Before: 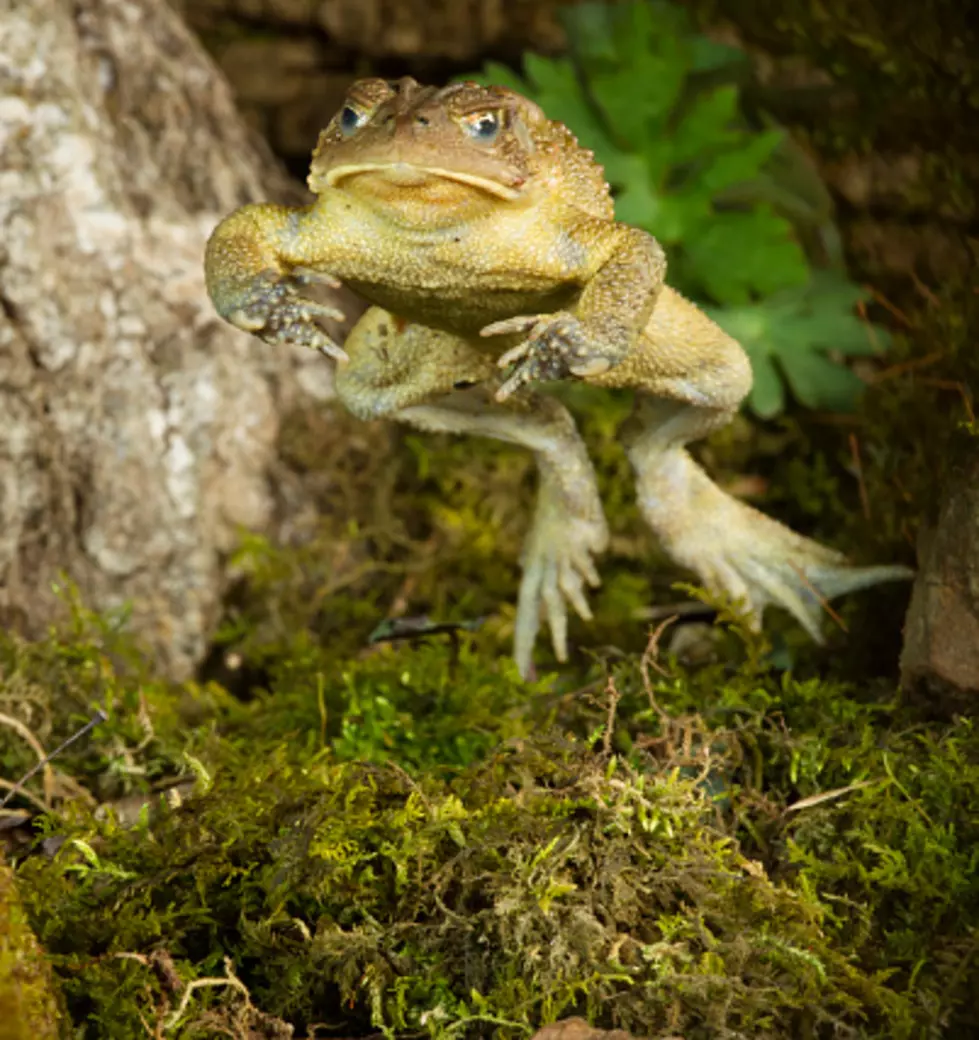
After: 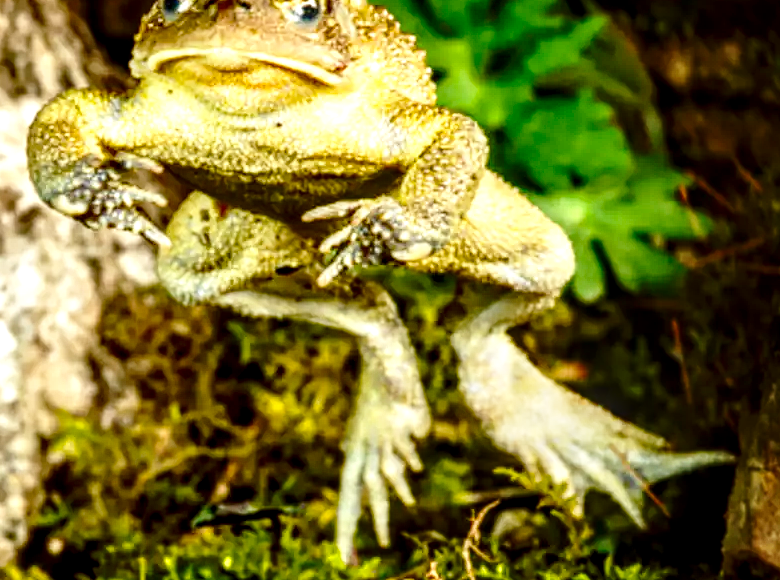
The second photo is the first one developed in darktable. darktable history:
crop: left 18.256%, top 11.122%, right 2.019%, bottom 33.067%
levels: levels [0, 0.492, 0.984]
contrast brightness saturation: contrast 0.122, brightness -0.121, saturation 0.203
base curve: curves: ch0 [(0, 0) (0.036, 0.037) (0.121, 0.228) (0.46, 0.76) (0.859, 0.983) (1, 1)], preserve colors none
local contrast: highlights 1%, shadows 4%, detail 181%
